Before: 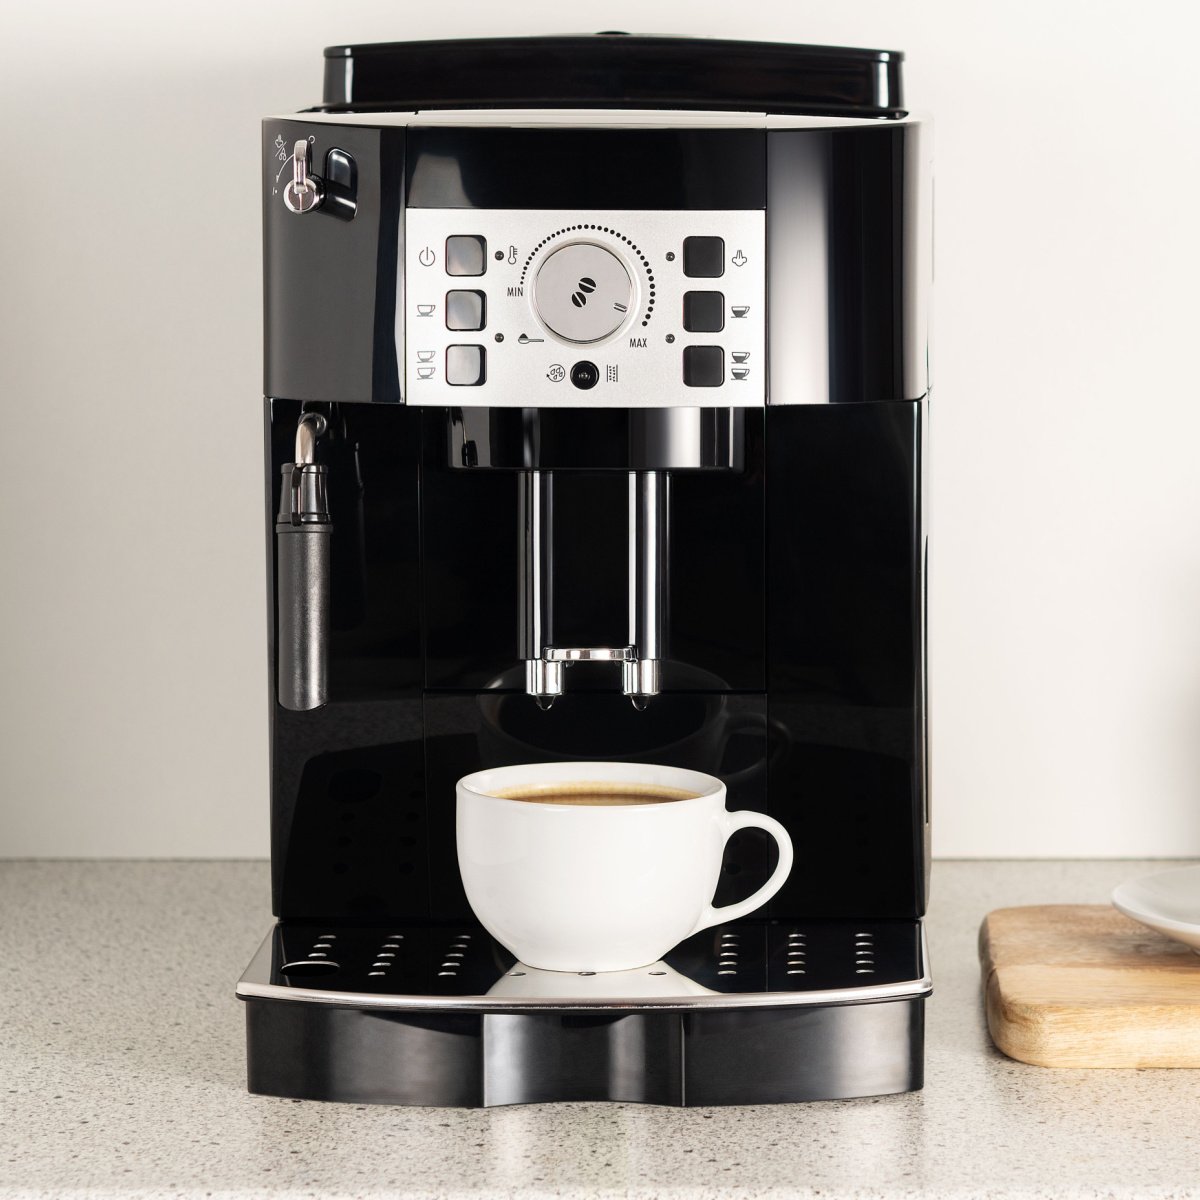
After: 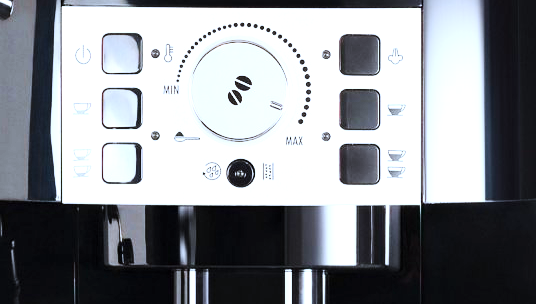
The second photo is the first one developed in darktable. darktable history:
tone curve: curves: ch0 [(0, 0.003) (0.044, 0.032) (0.12, 0.089) (0.197, 0.168) (0.281, 0.273) (0.468, 0.548) (0.588, 0.71) (0.701, 0.815) (0.86, 0.922) (1, 0.982)]; ch1 [(0, 0) (0.247, 0.215) (0.433, 0.382) (0.466, 0.426) (0.493, 0.481) (0.501, 0.5) (0.517, 0.524) (0.557, 0.582) (0.598, 0.651) (0.671, 0.735) (0.796, 0.85) (1, 1)]; ch2 [(0, 0) (0.249, 0.216) (0.357, 0.317) (0.448, 0.432) (0.478, 0.492) (0.498, 0.499) (0.517, 0.53) (0.537, 0.57) (0.569, 0.623) (0.61, 0.663) (0.706, 0.75) (0.808, 0.809) (0.991, 0.968)], preserve colors none
exposure: exposure 1.14 EV, compensate highlight preservation false
crop: left 28.683%, top 16.876%, right 26.617%, bottom 57.739%
color correction: highlights a* -2.21, highlights b* -18.31
